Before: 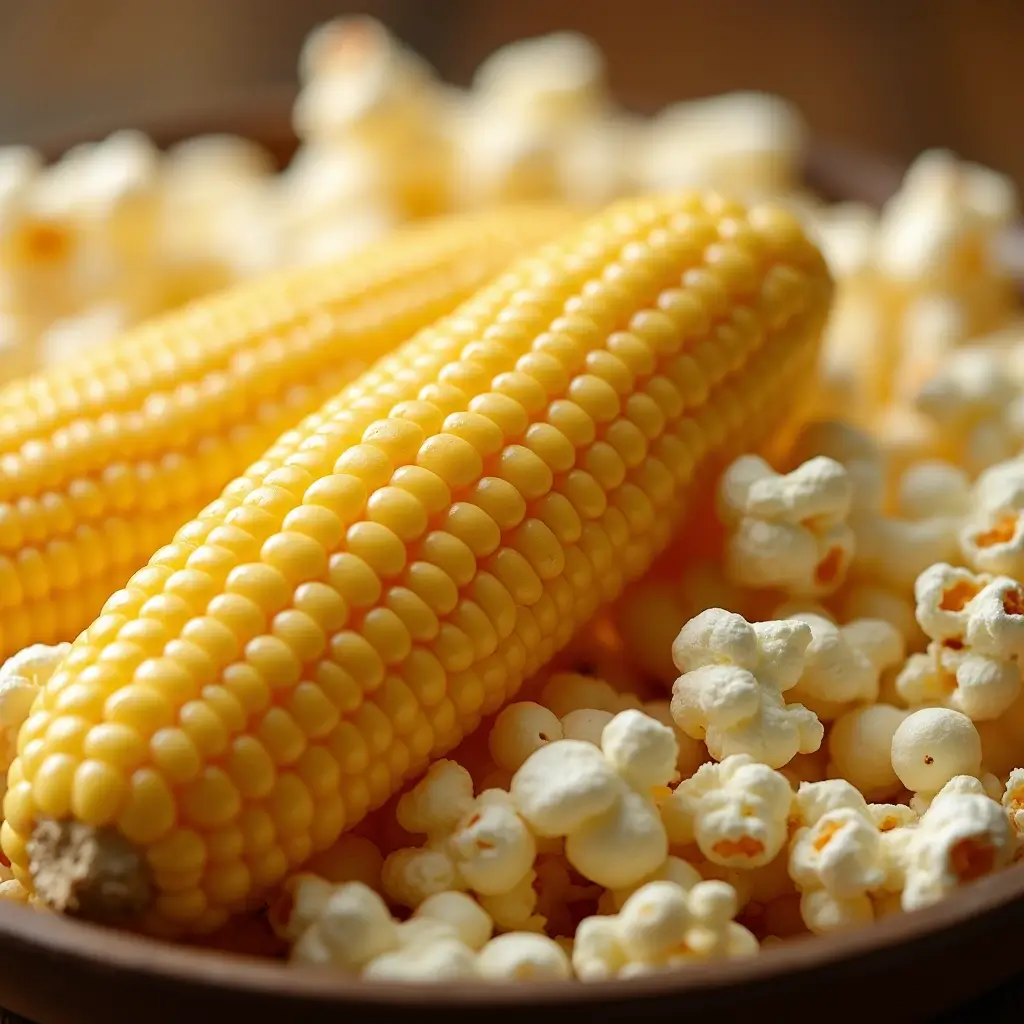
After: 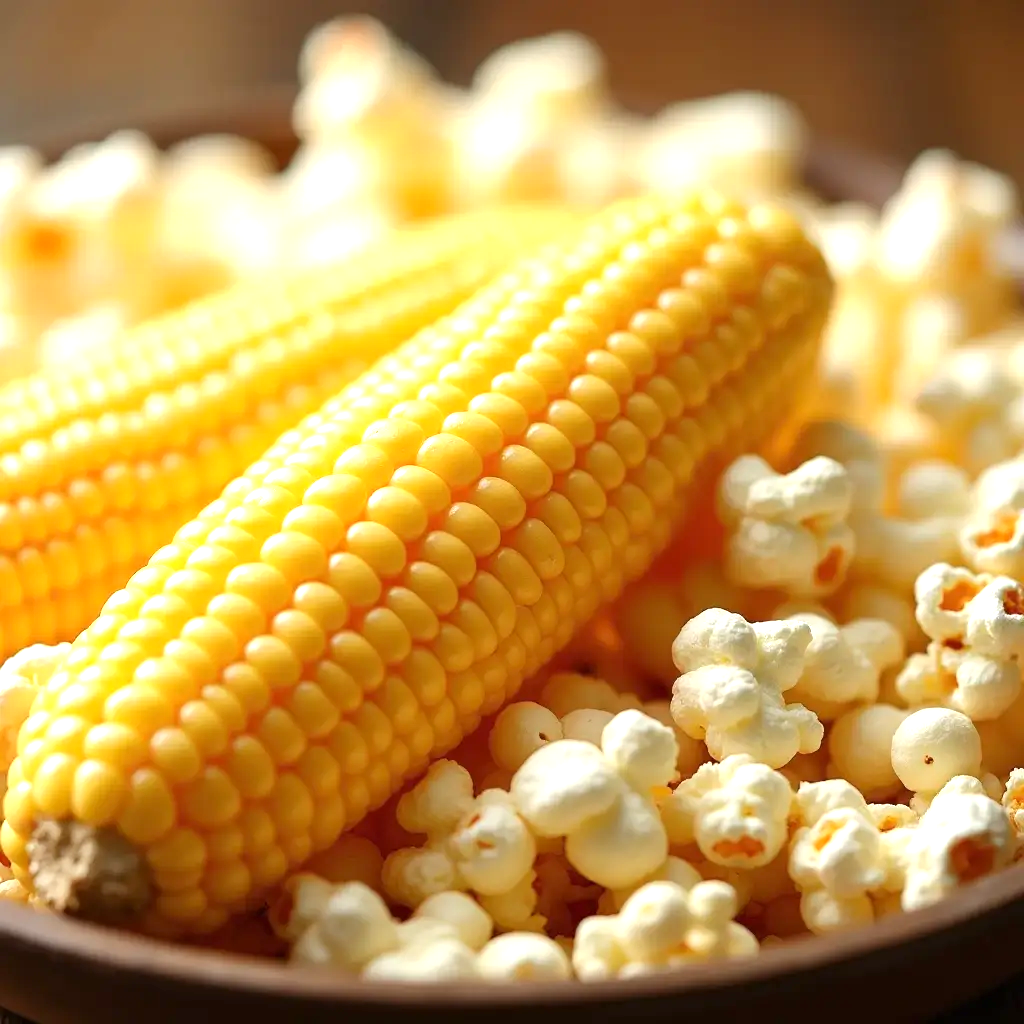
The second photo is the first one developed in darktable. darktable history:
exposure: exposure 0.722 EV, compensate highlight preservation false
